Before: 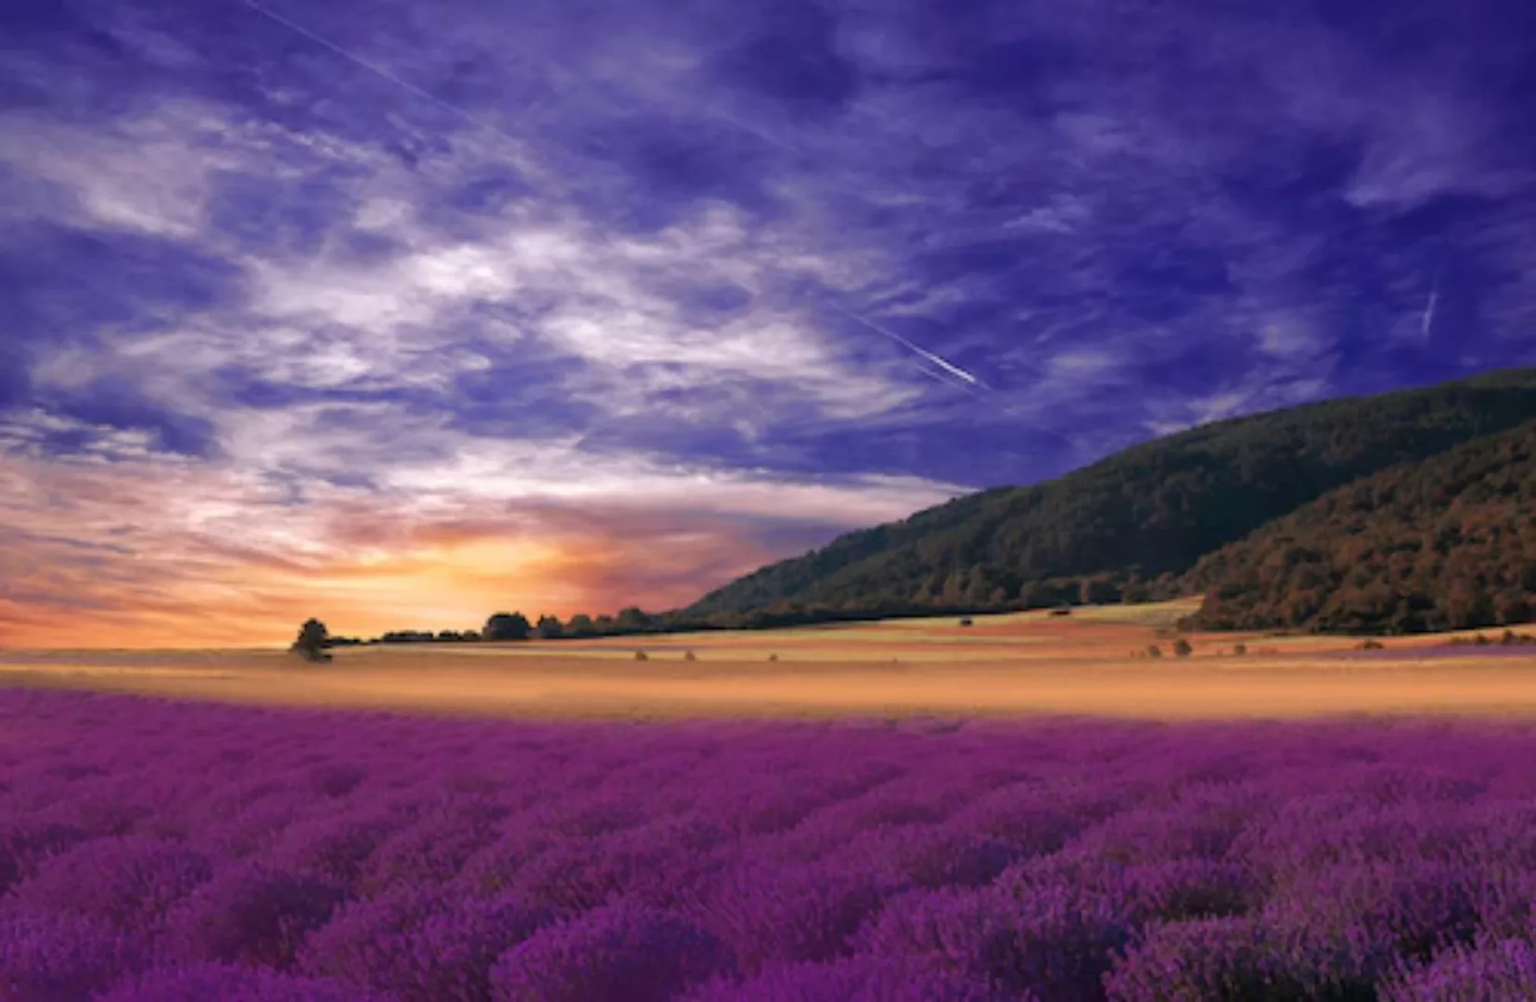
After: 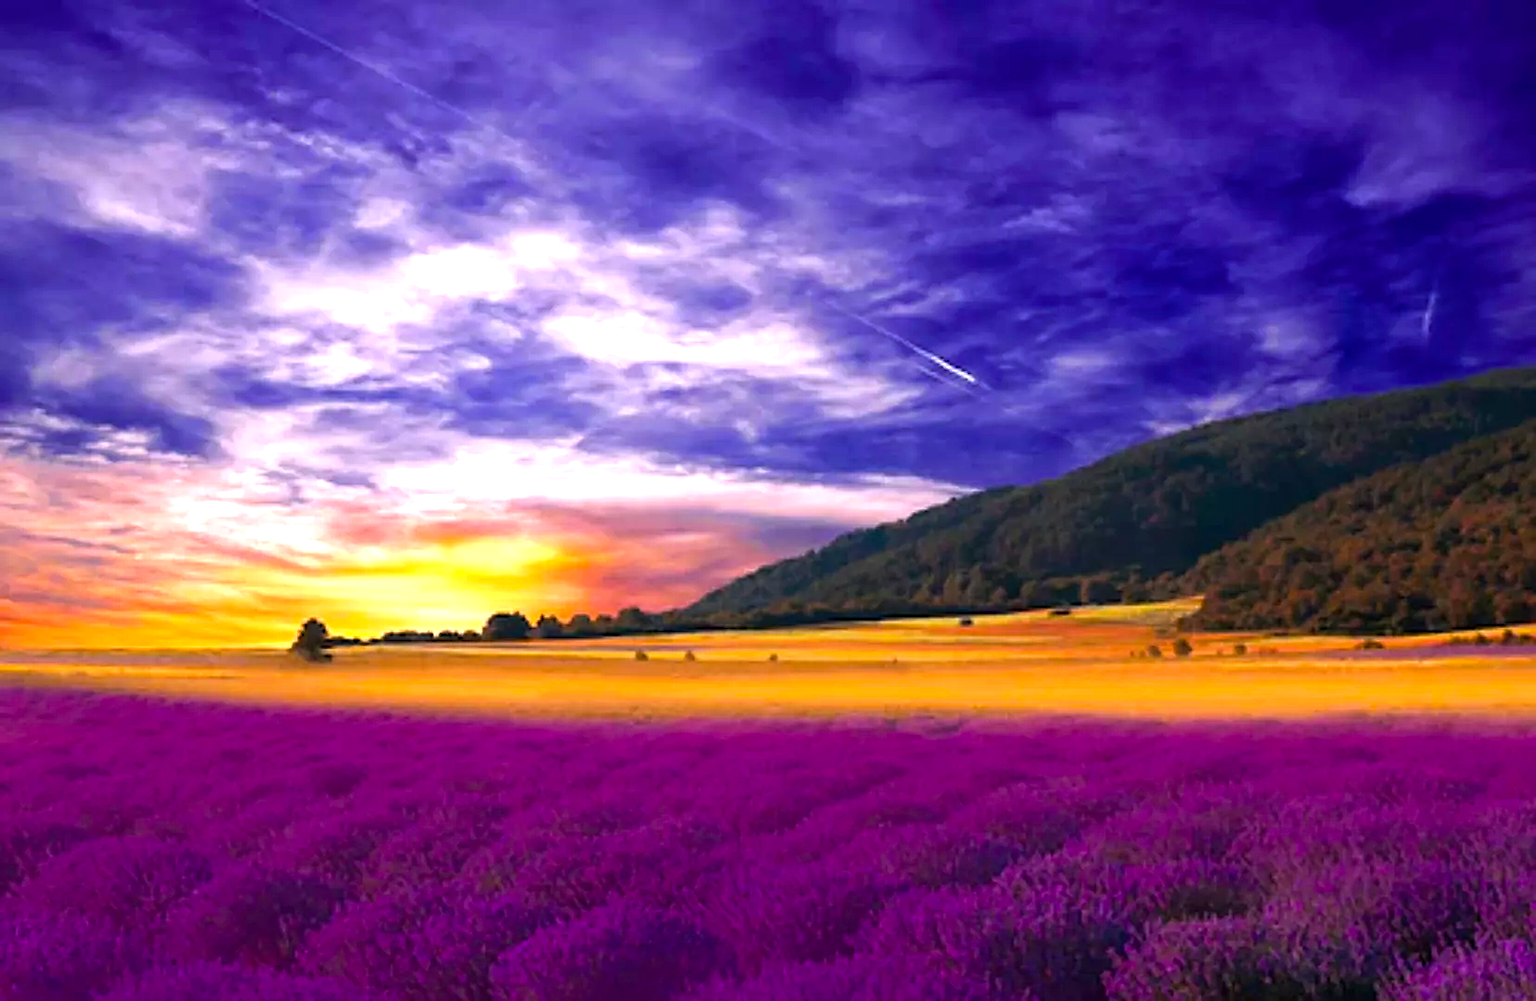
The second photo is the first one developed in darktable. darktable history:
color balance rgb: linear chroma grading › global chroma 9%, perceptual saturation grading › global saturation 36%, perceptual brilliance grading › global brilliance 15%, perceptual brilliance grading › shadows -35%, global vibrance 15%
sharpen: on, module defaults
exposure: black level correction 0.001, exposure 0.5 EV, compensate exposure bias true, compensate highlight preservation false
